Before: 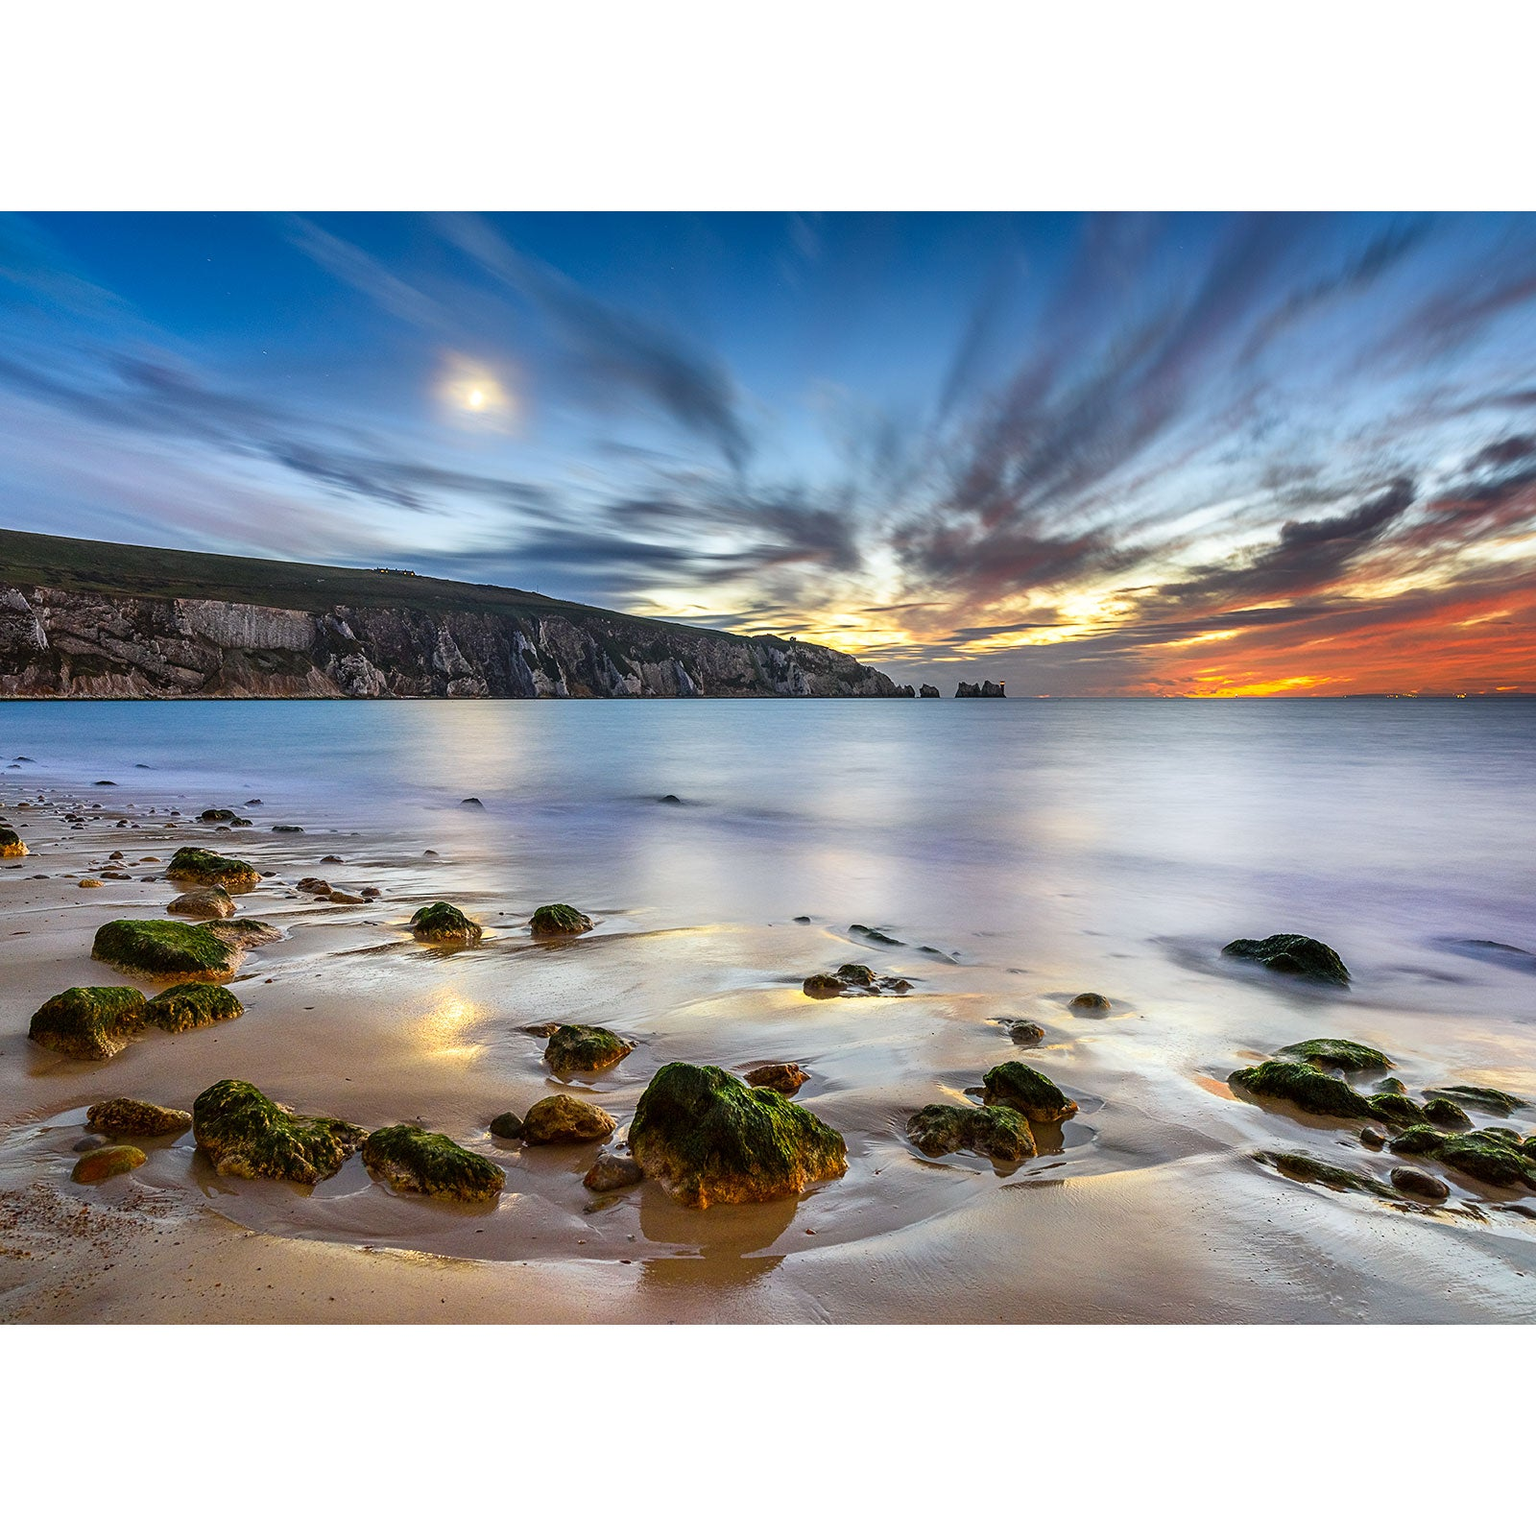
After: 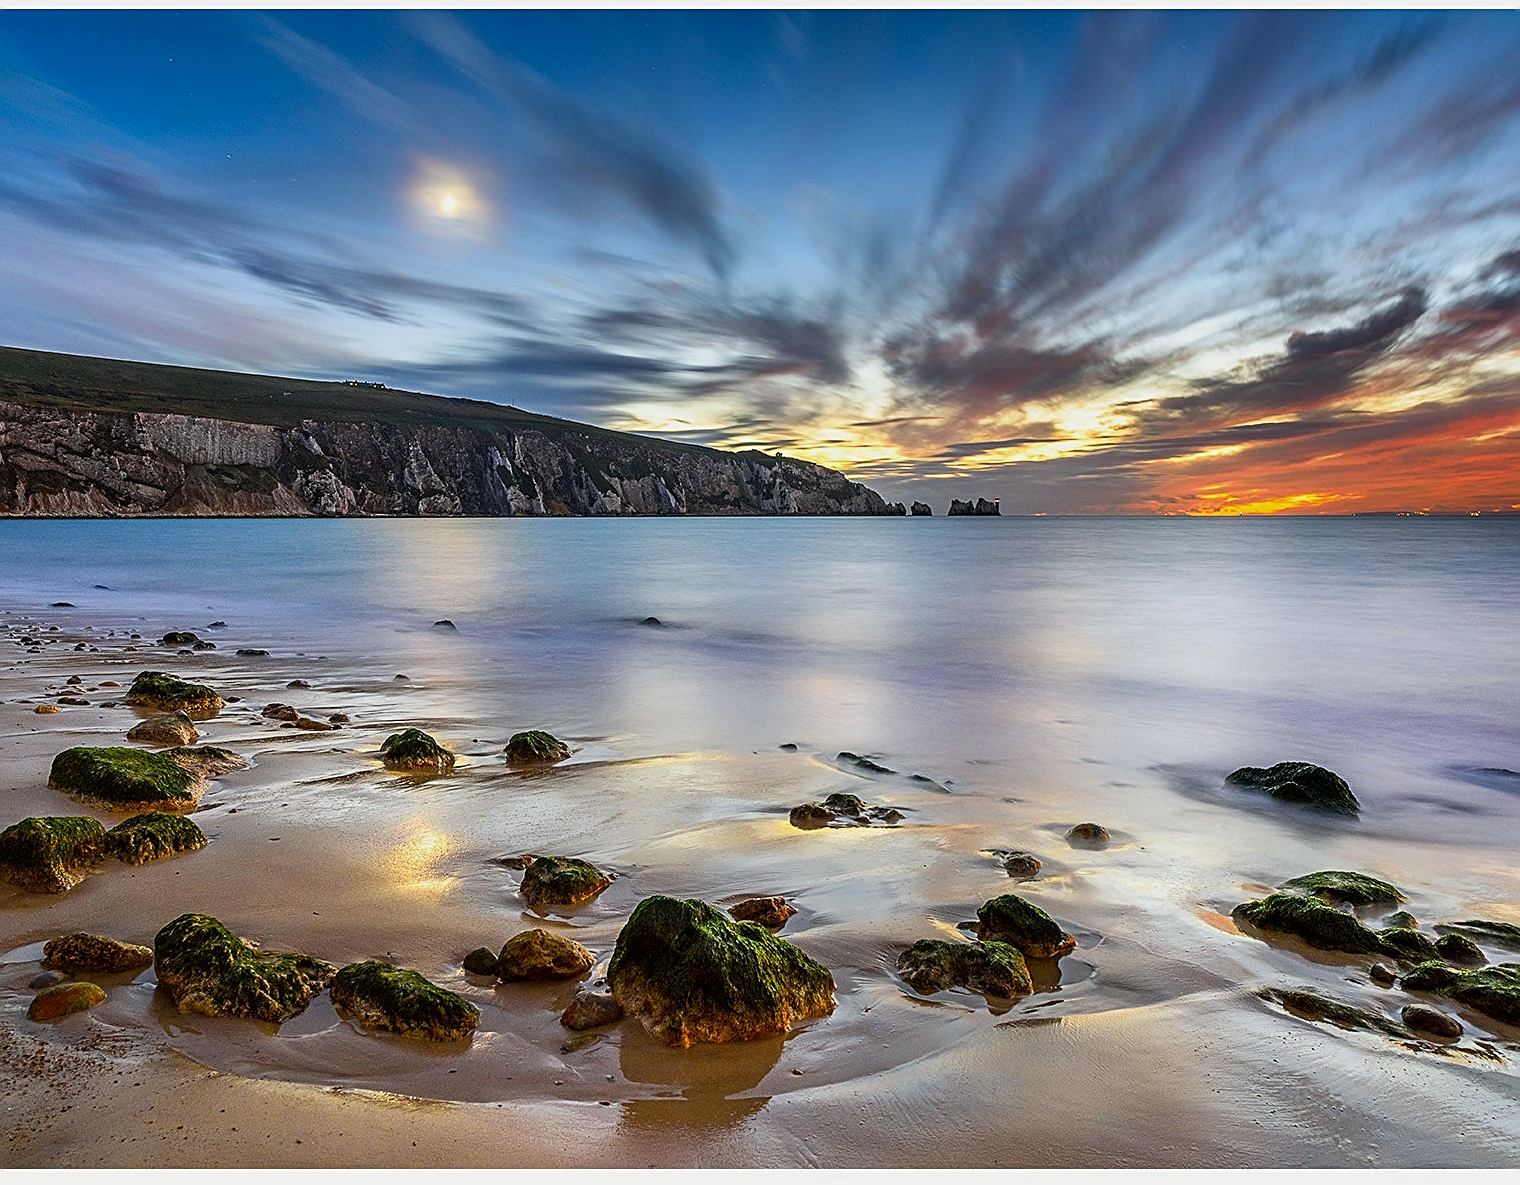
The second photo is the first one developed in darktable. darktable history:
sharpen: on, module defaults
crop and rotate: left 2.991%, top 13.302%, right 1.981%, bottom 12.636%
exposure: black level correction 0.001, exposure -0.2 EV, compensate highlight preservation false
